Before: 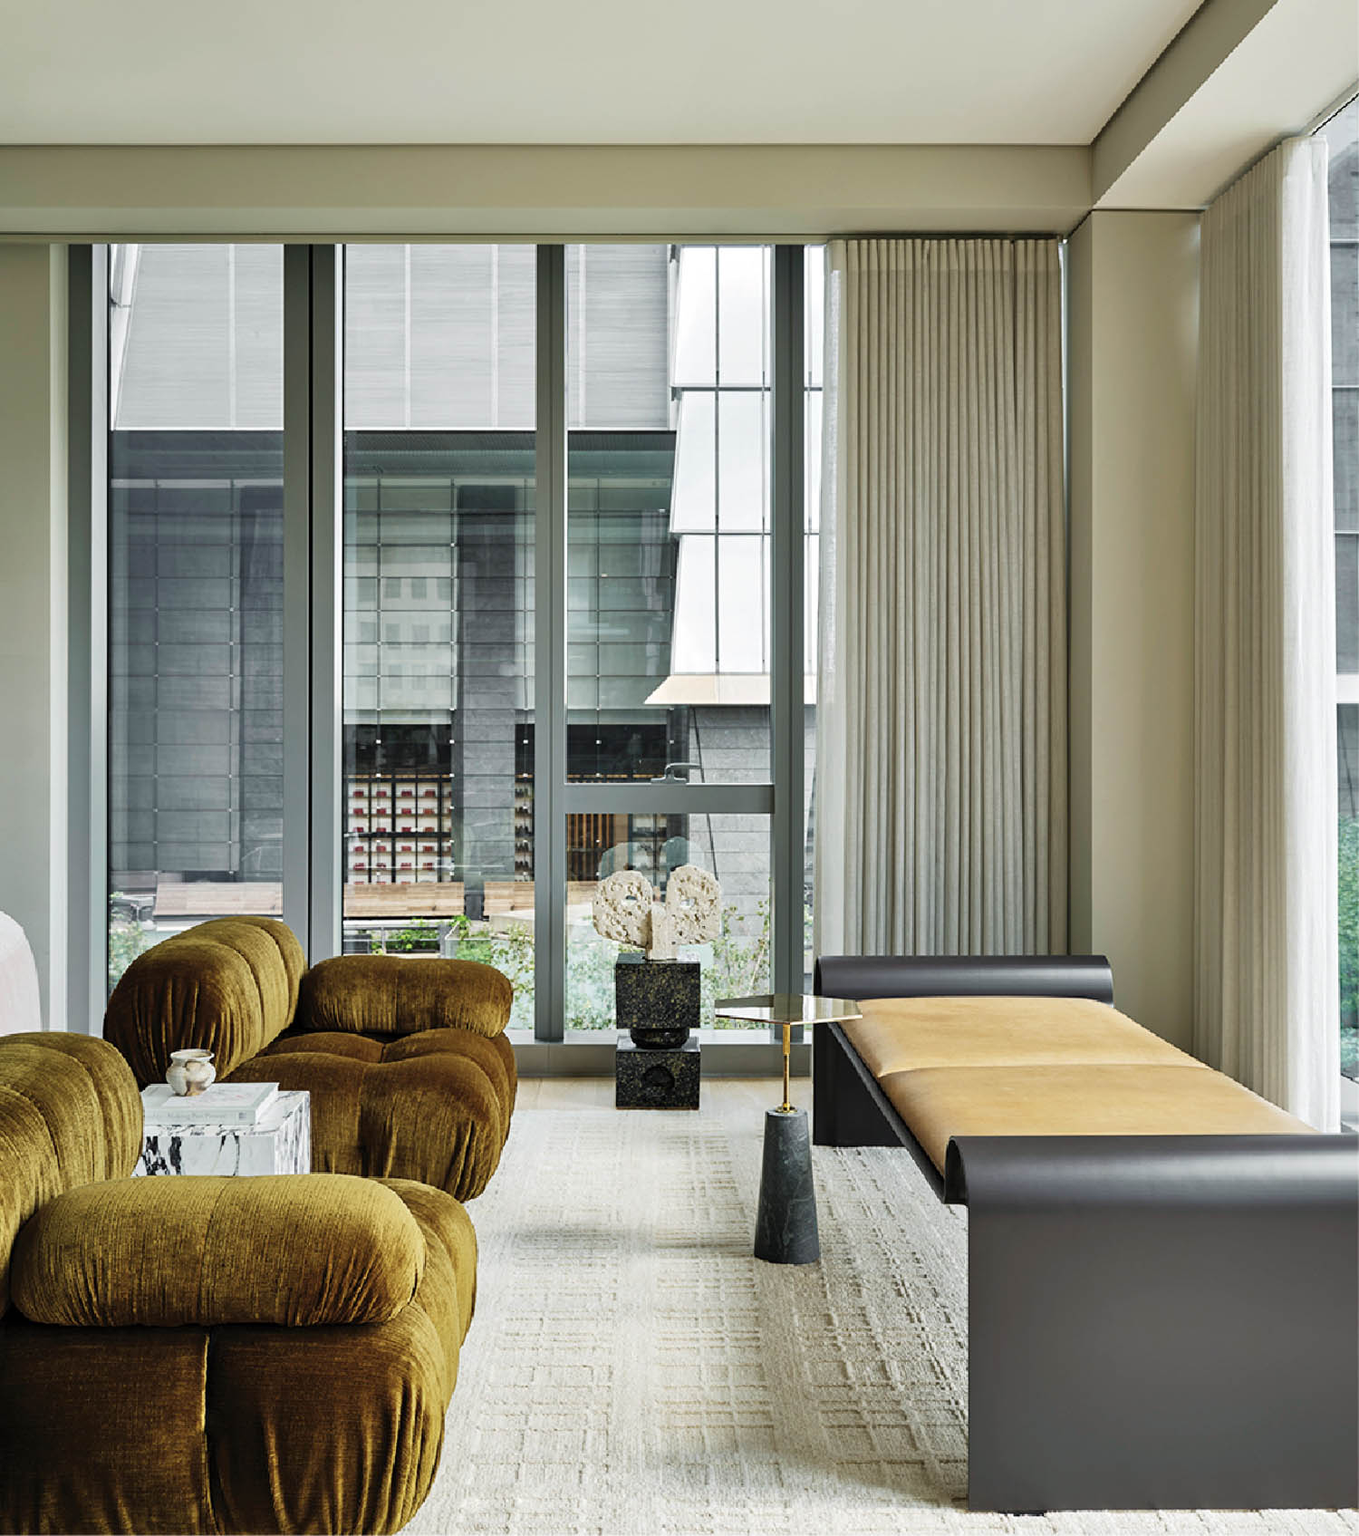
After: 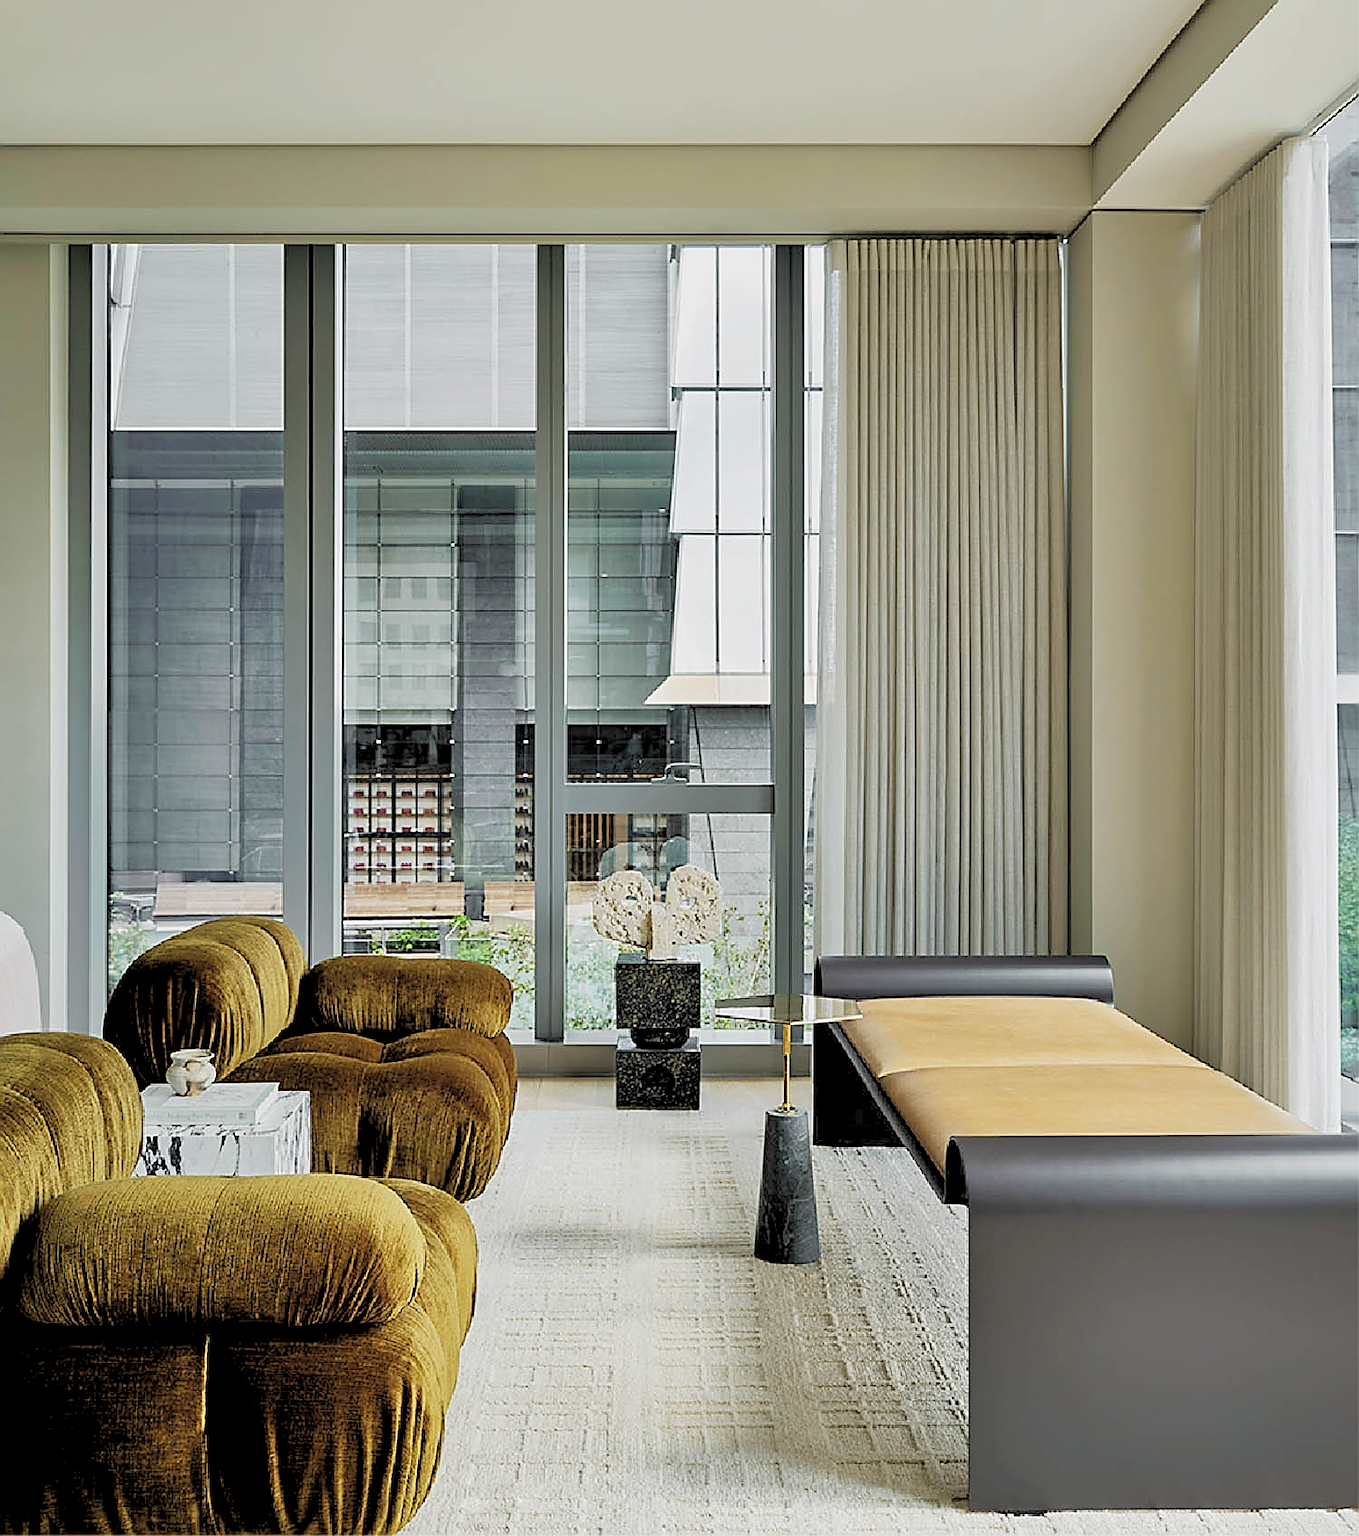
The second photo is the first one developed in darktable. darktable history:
sharpen: radius 1.4, amount 1.25, threshold 0.7
rgb levels: preserve colors sum RGB, levels [[0.038, 0.433, 0.934], [0, 0.5, 1], [0, 0.5, 1]]
